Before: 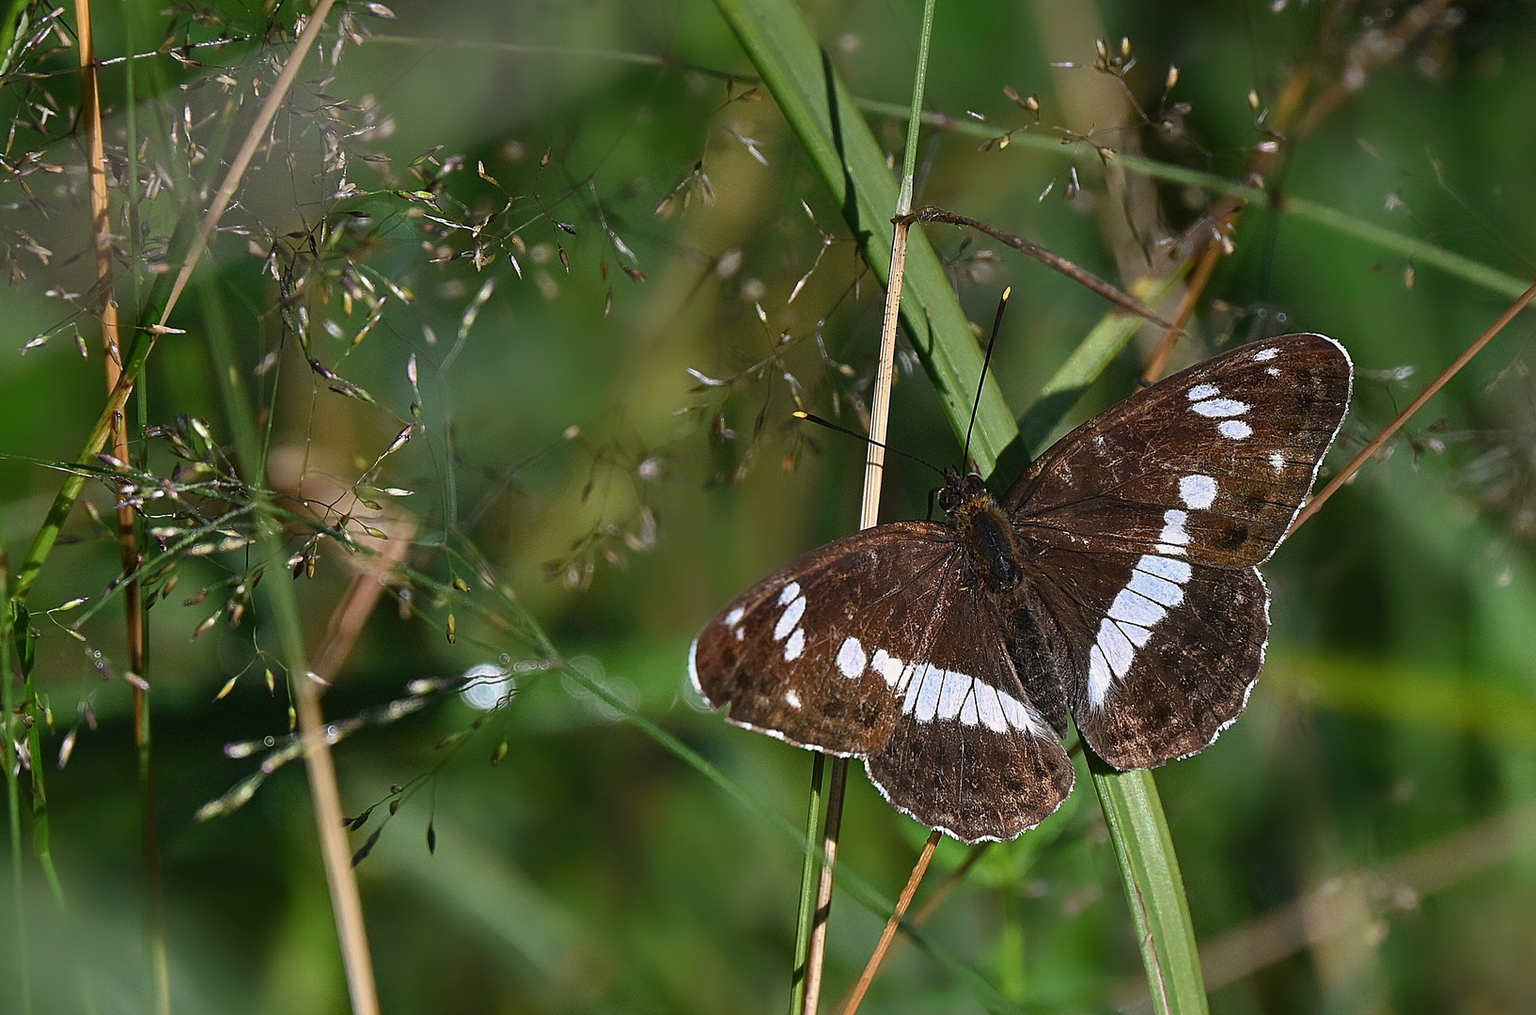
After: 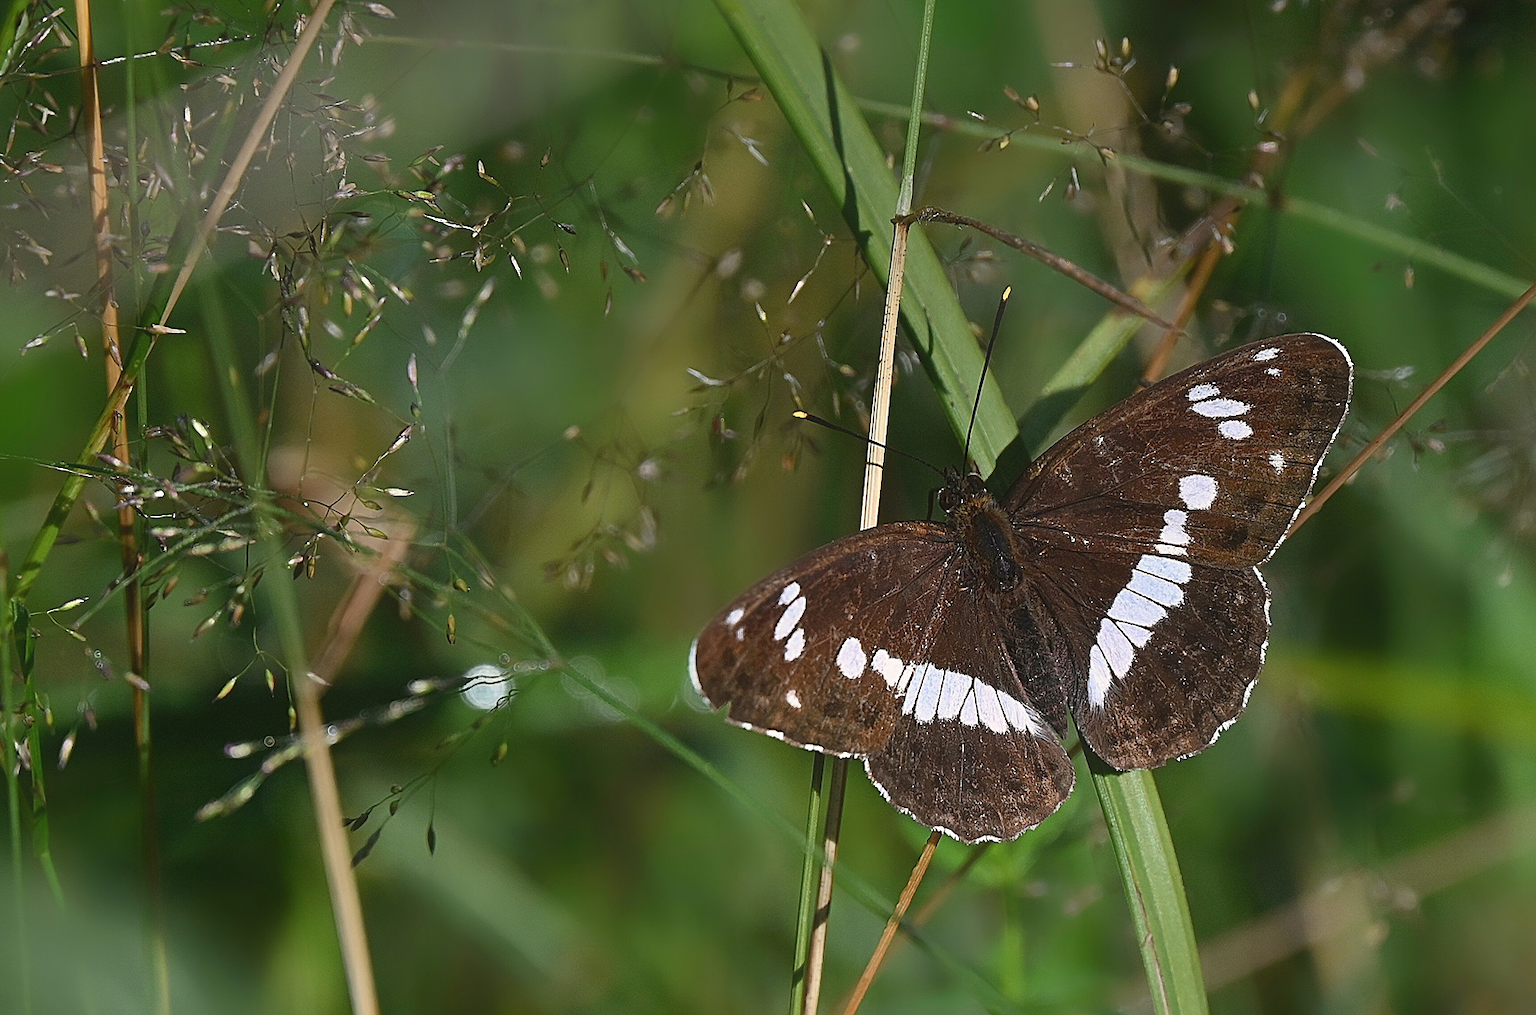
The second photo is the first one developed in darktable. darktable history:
sharpen: amount 0.211
exposure: exposure 0.127 EV, compensate exposure bias true, compensate highlight preservation false
contrast equalizer: octaves 7, y [[0.6 ×6], [0.55 ×6], [0 ×6], [0 ×6], [0 ×6]], mix -0.998
local contrast: mode bilateral grid, contrast 20, coarseness 50, detail 120%, midtone range 0.2
